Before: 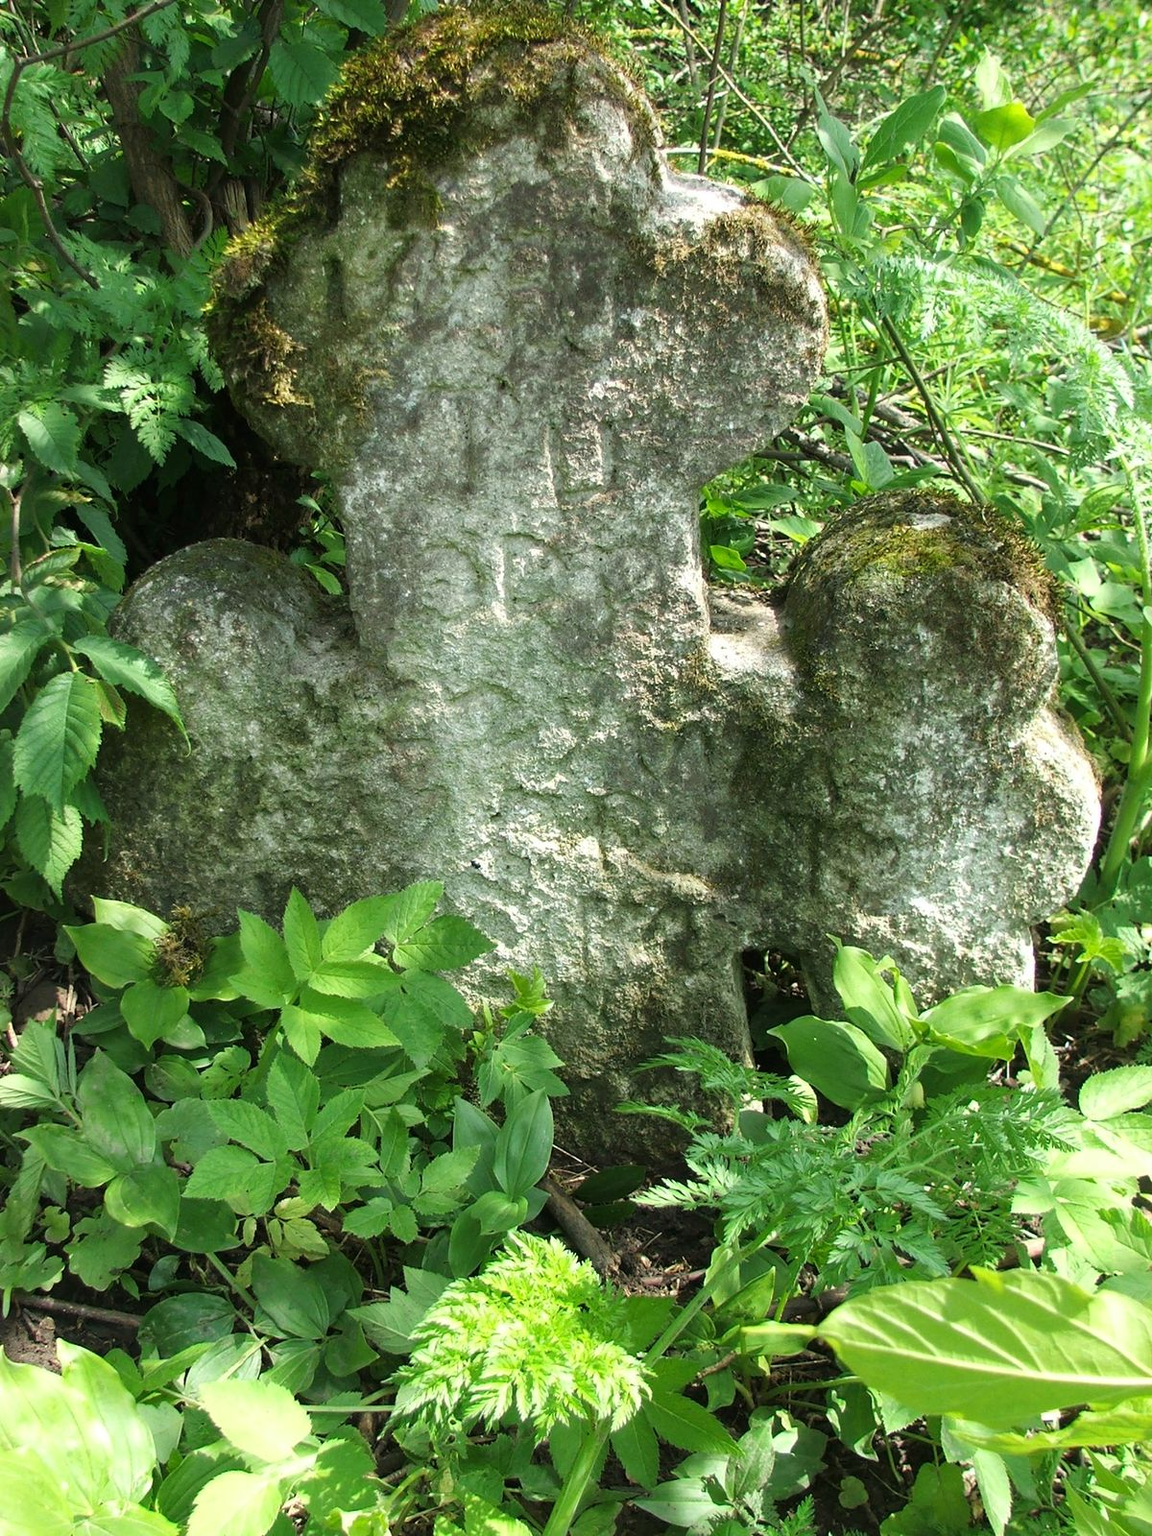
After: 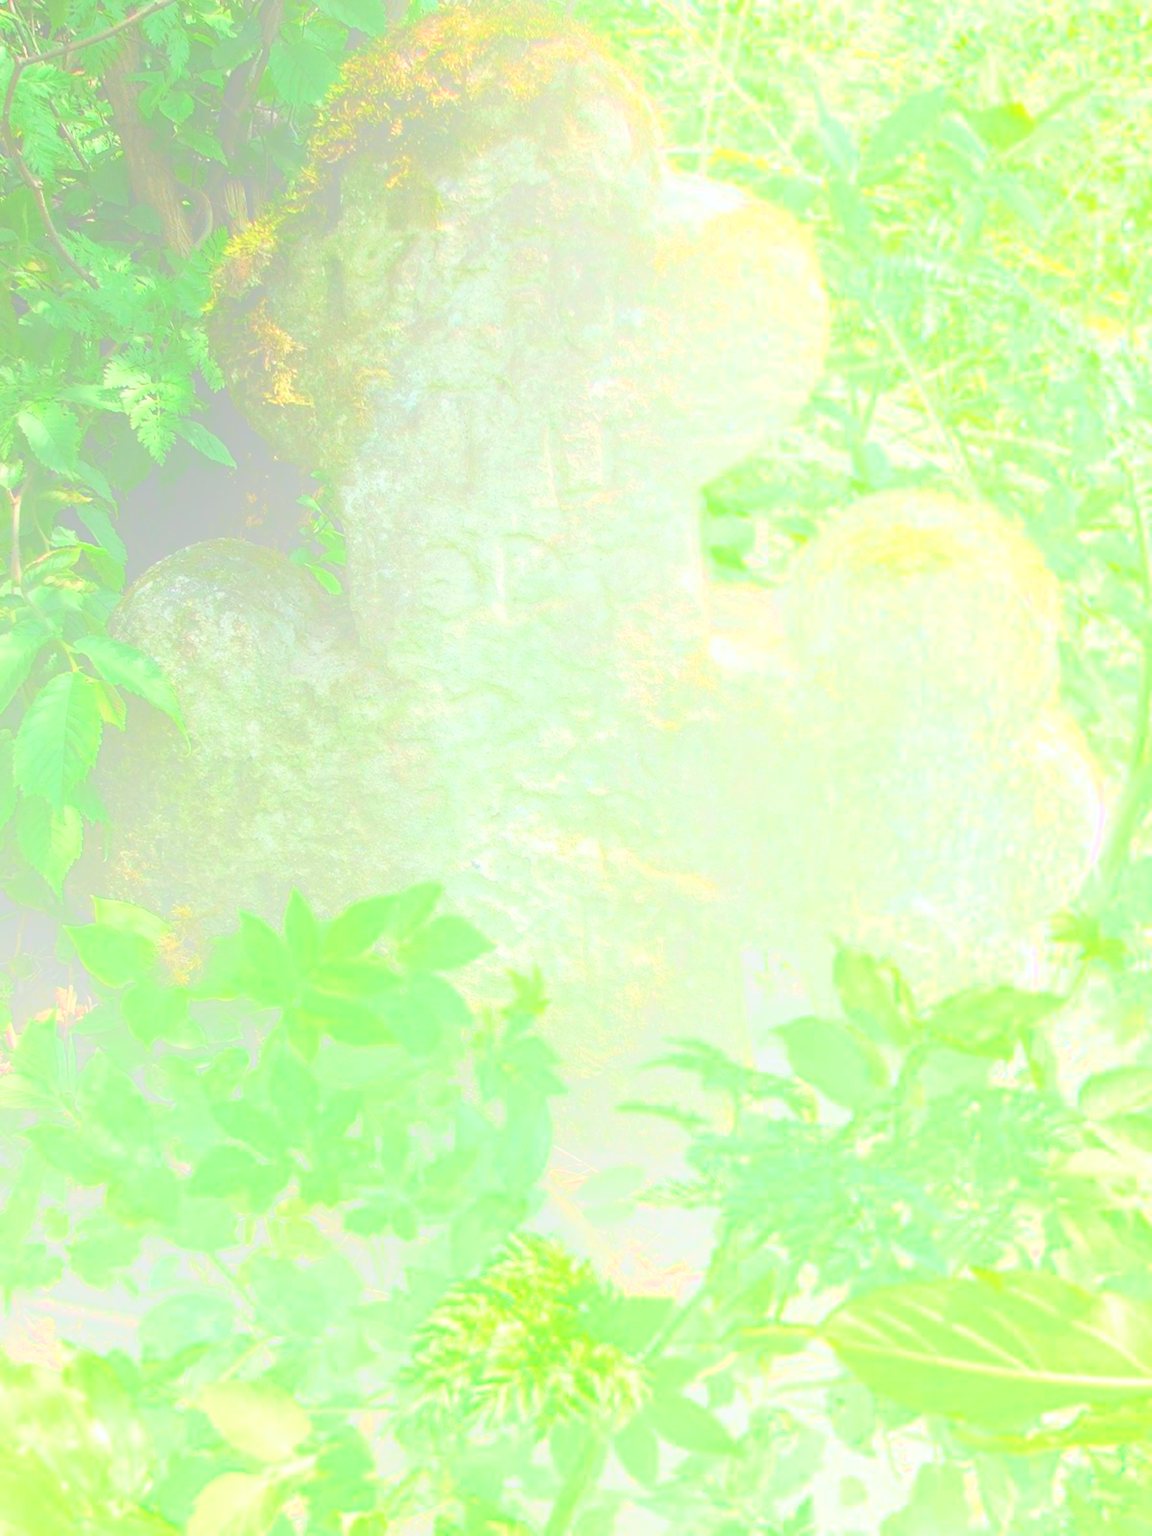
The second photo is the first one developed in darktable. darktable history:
tone curve: curves: ch0 [(0, 0.011) (0.139, 0.106) (0.295, 0.271) (0.499, 0.523) (0.739, 0.782) (0.857, 0.879) (1, 0.967)]; ch1 [(0, 0) (0.291, 0.229) (0.394, 0.365) (0.469, 0.456) (0.507, 0.504) (0.527, 0.546) (0.571, 0.614) (0.725, 0.779) (1, 1)]; ch2 [(0, 0) (0.125, 0.089) (0.35, 0.317) (0.437, 0.42) (0.502, 0.499) (0.537, 0.551) (0.613, 0.636) (1, 1)], color space Lab, independent channels, preserve colors none
bloom: size 85%, threshold 5%, strength 85%
